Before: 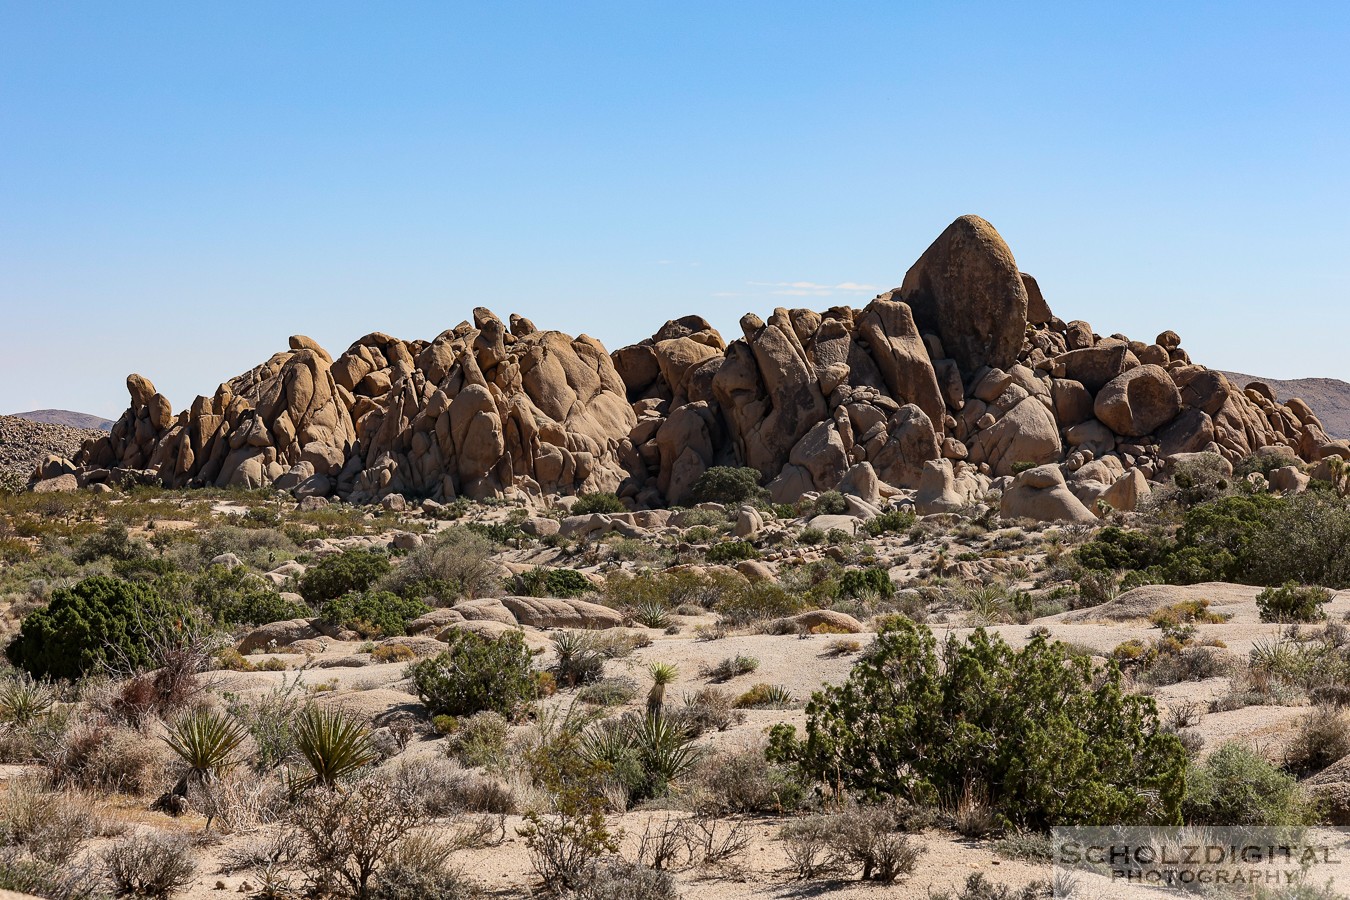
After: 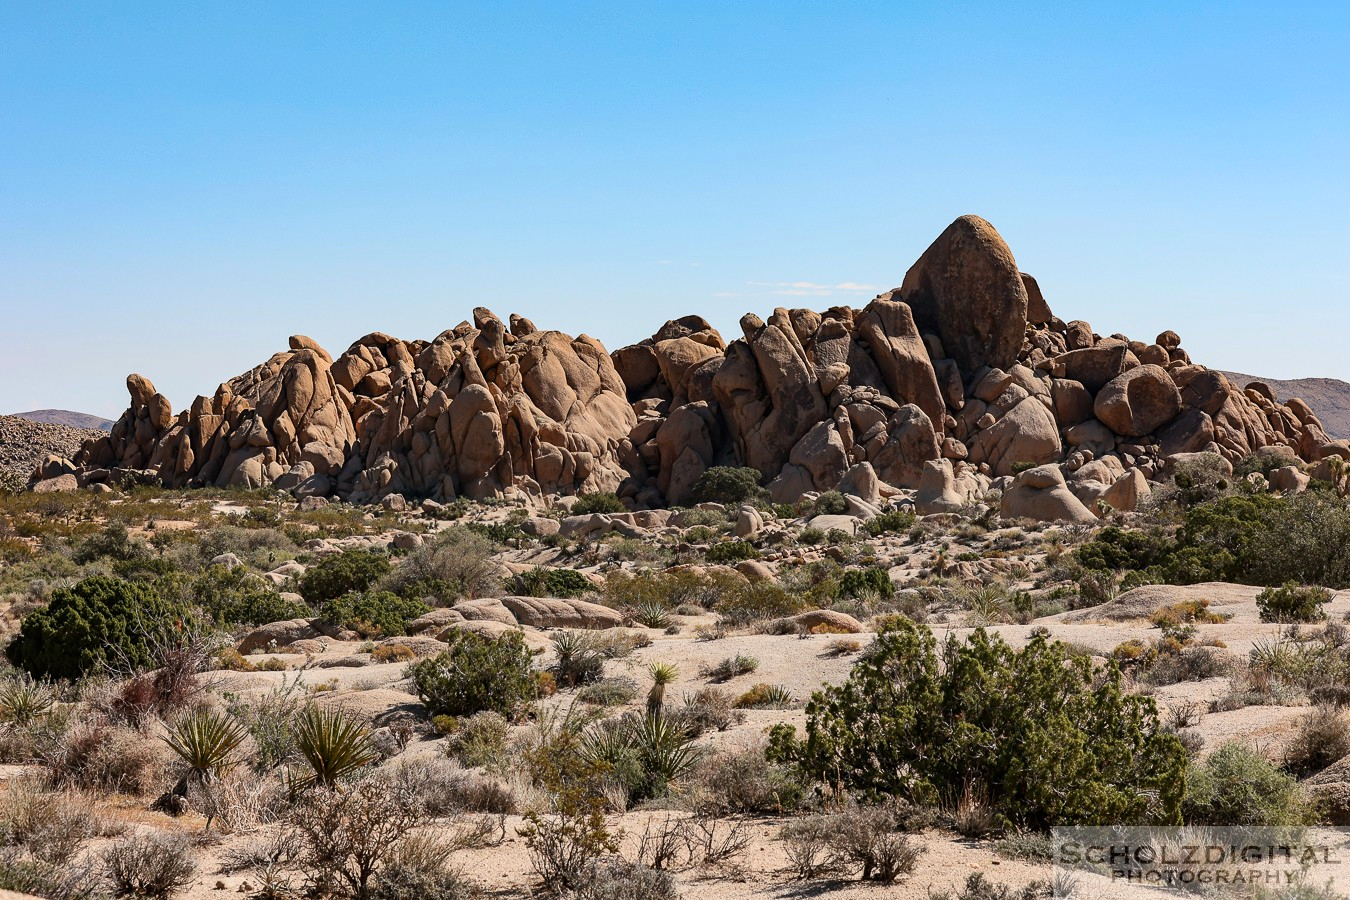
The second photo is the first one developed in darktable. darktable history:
contrast brightness saturation: contrast 0.071
color zones: curves: ch1 [(0.29, 0.492) (0.373, 0.185) (0.509, 0.481)]; ch2 [(0.25, 0.462) (0.749, 0.457)]
color correction: highlights b* -0.05
